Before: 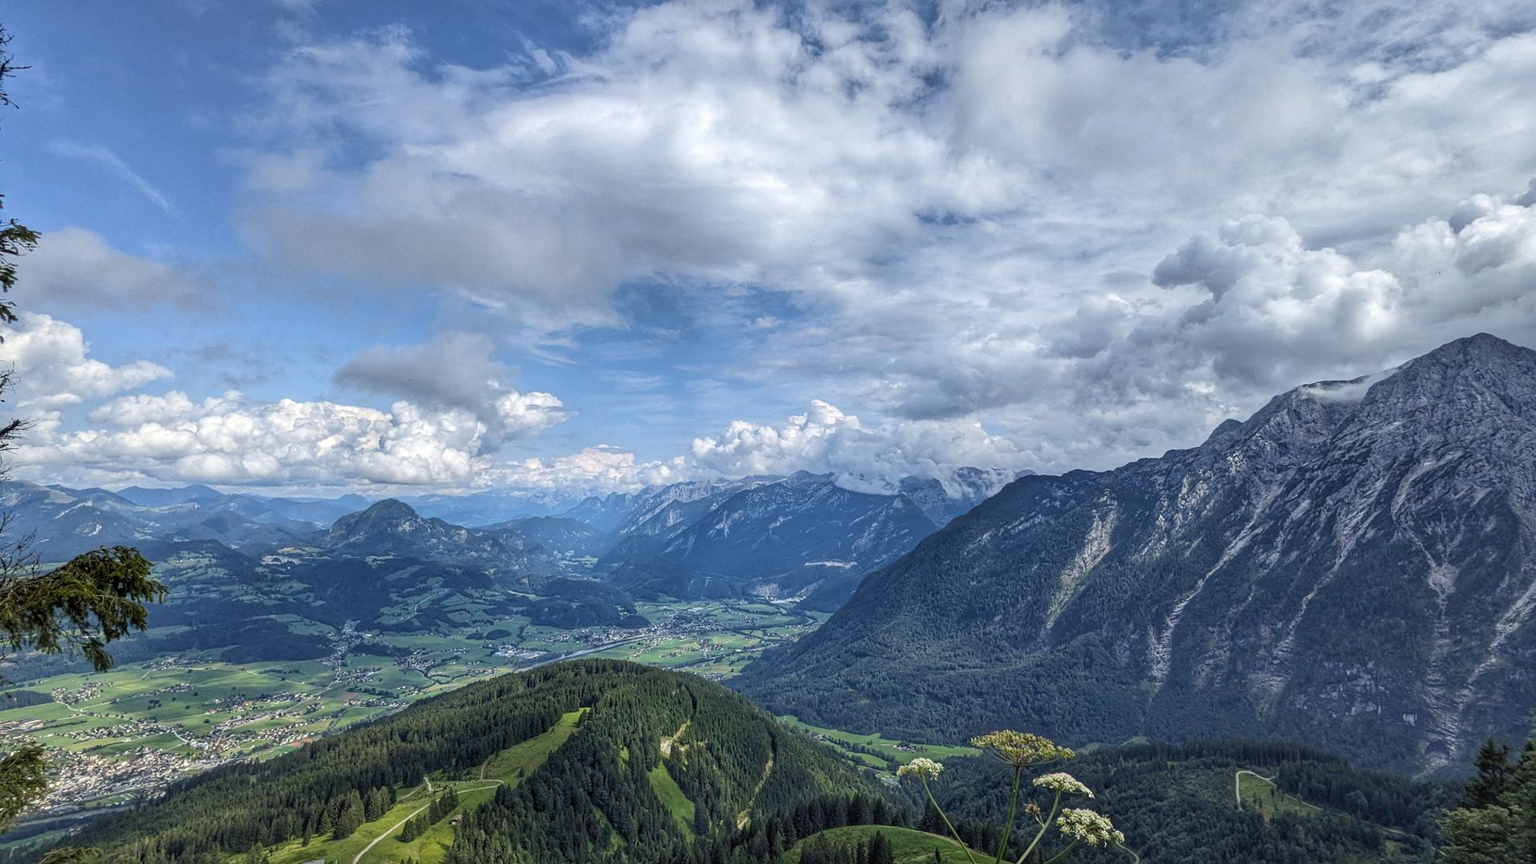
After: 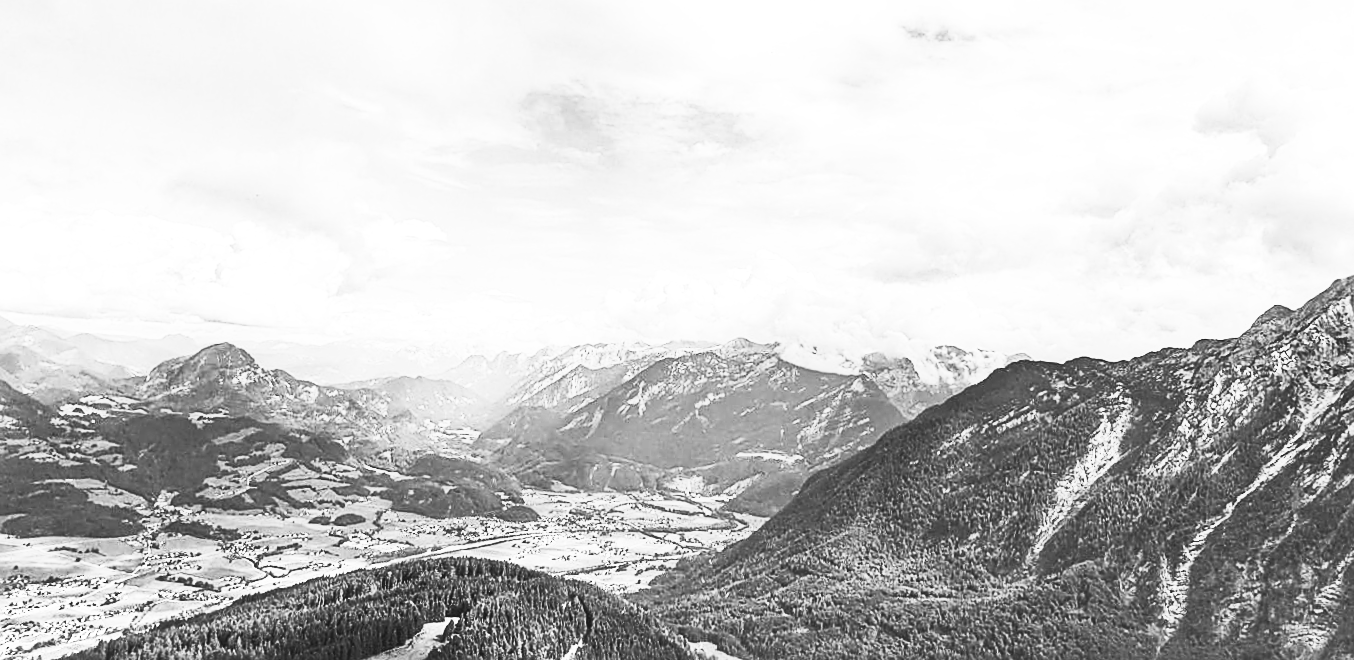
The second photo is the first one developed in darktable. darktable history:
exposure: exposure 0.2 EV, compensate highlight preservation false
sharpen: on, module defaults
tone curve: curves: ch0 [(0, 0.023) (0.087, 0.065) (0.184, 0.168) (0.45, 0.54) (0.57, 0.683) (0.722, 0.825) (0.877, 0.948) (1, 1)]; ch1 [(0, 0) (0.388, 0.369) (0.447, 0.447) (0.505, 0.5) (0.534, 0.528) (0.573, 0.583) (0.663, 0.68) (1, 1)]; ch2 [(0, 0) (0.314, 0.223) (0.427, 0.405) (0.492, 0.505) (0.531, 0.55) (0.589, 0.599) (1, 1)], color space Lab, independent channels, preserve colors none
crop and rotate: angle -3.37°, left 9.79%, top 20.73%, right 12.42%, bottom 11.82%
base curve: curves: ch0 [(0, 0.015) (0.085, 0.116) (0.134, 0.298) (0.19, 0.545) (0.296, 0.764) (0.599, 0.982) (1, 1)], preserve colors none
white balance: red 1.004, blue 1.096
monochrome: on, module defaults
